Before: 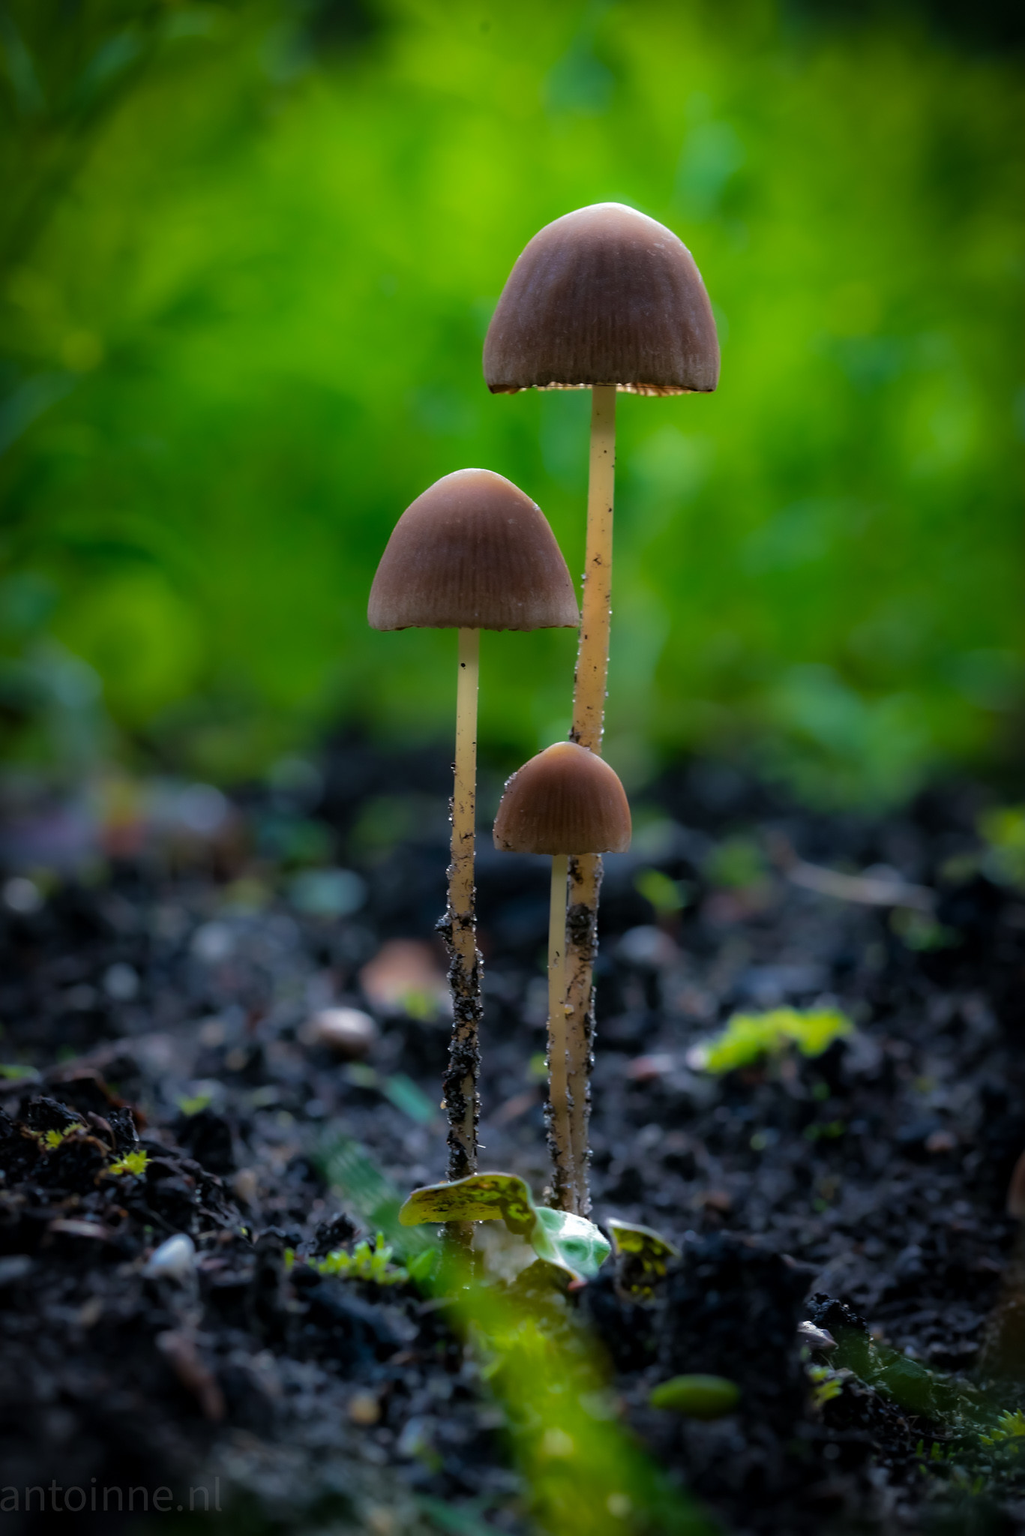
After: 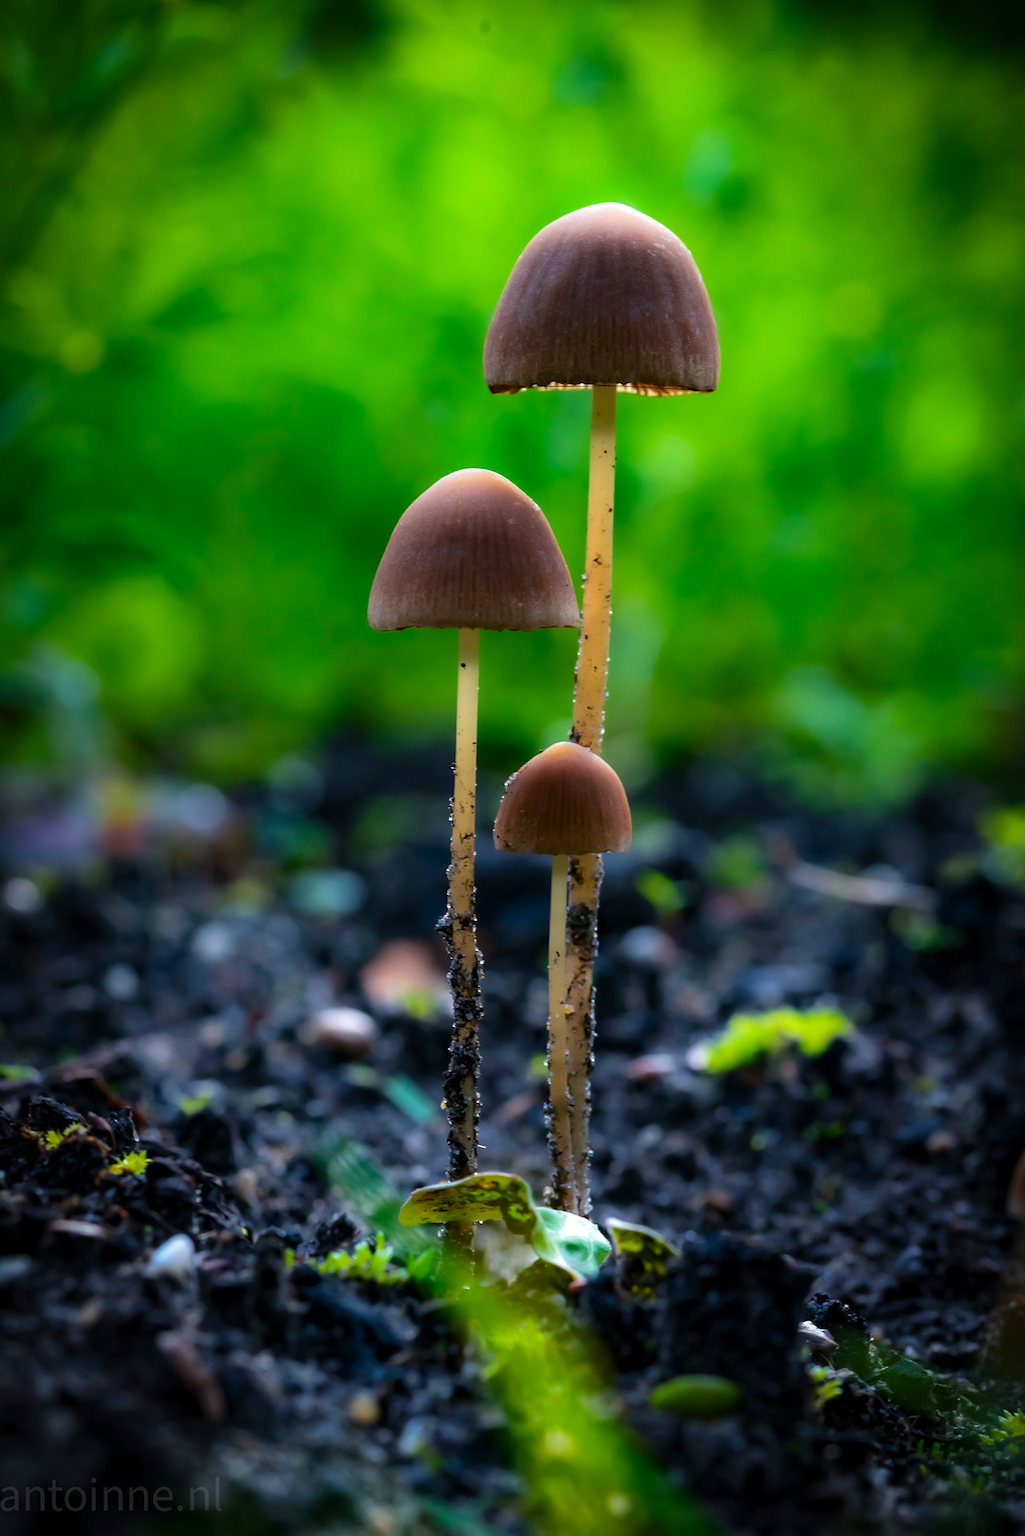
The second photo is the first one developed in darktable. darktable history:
levels: levels [0, 0.492, 0.984]
shadows and highlights: shadows 22.7, highlights -48.71, soften with gaussian
tone equalizer: on, module defaults
contrast brightness saturation: contrast 0.23, brightness 0.1, saturation 0.29
